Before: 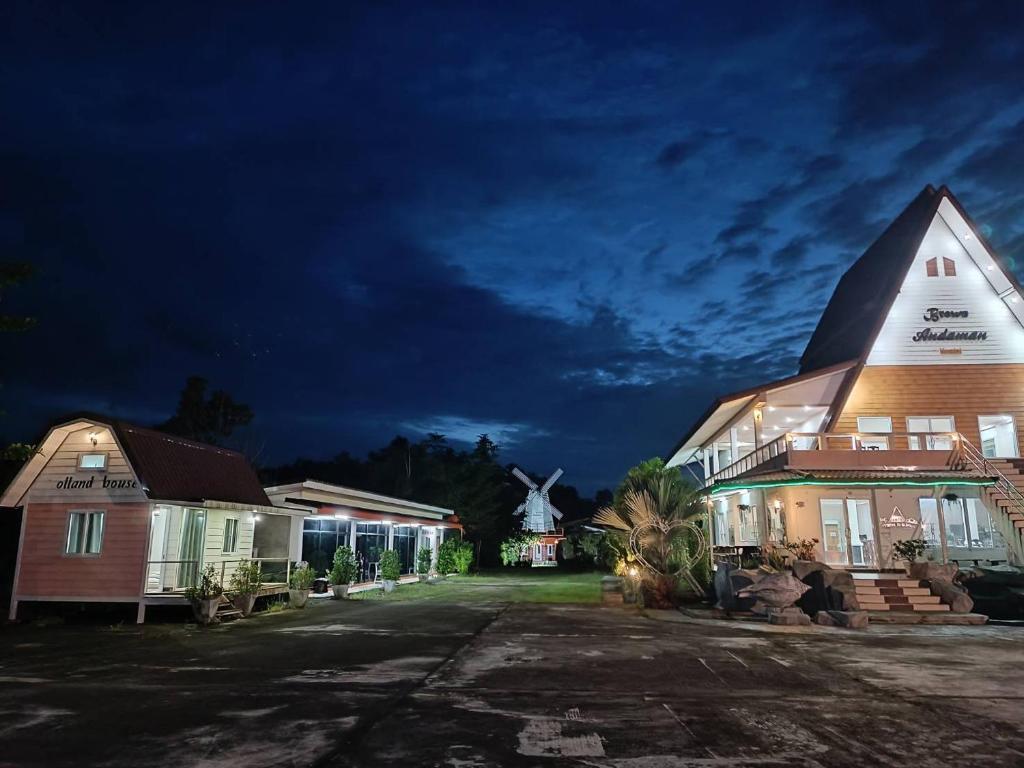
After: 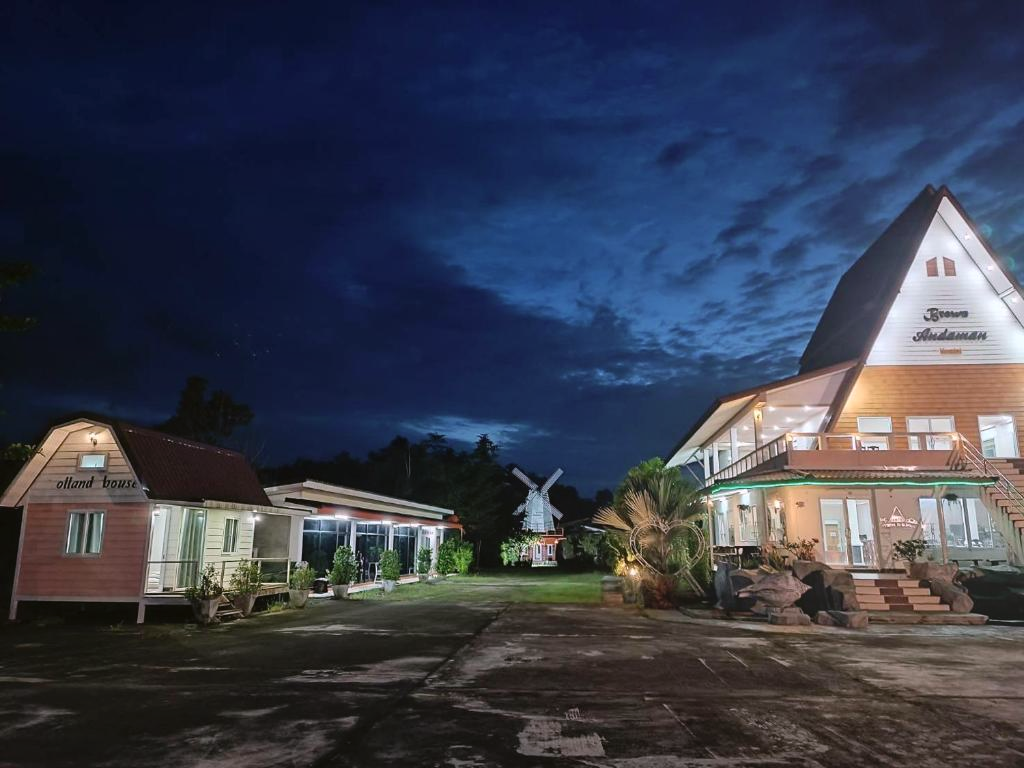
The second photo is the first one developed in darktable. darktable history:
white balance: red 1, blue 1
bloom: size 40%
color correction: highlights a* 3.12, highlights b* -1.55, shadows a* -0.101, shadows b* 2.52, saturation 0.98
